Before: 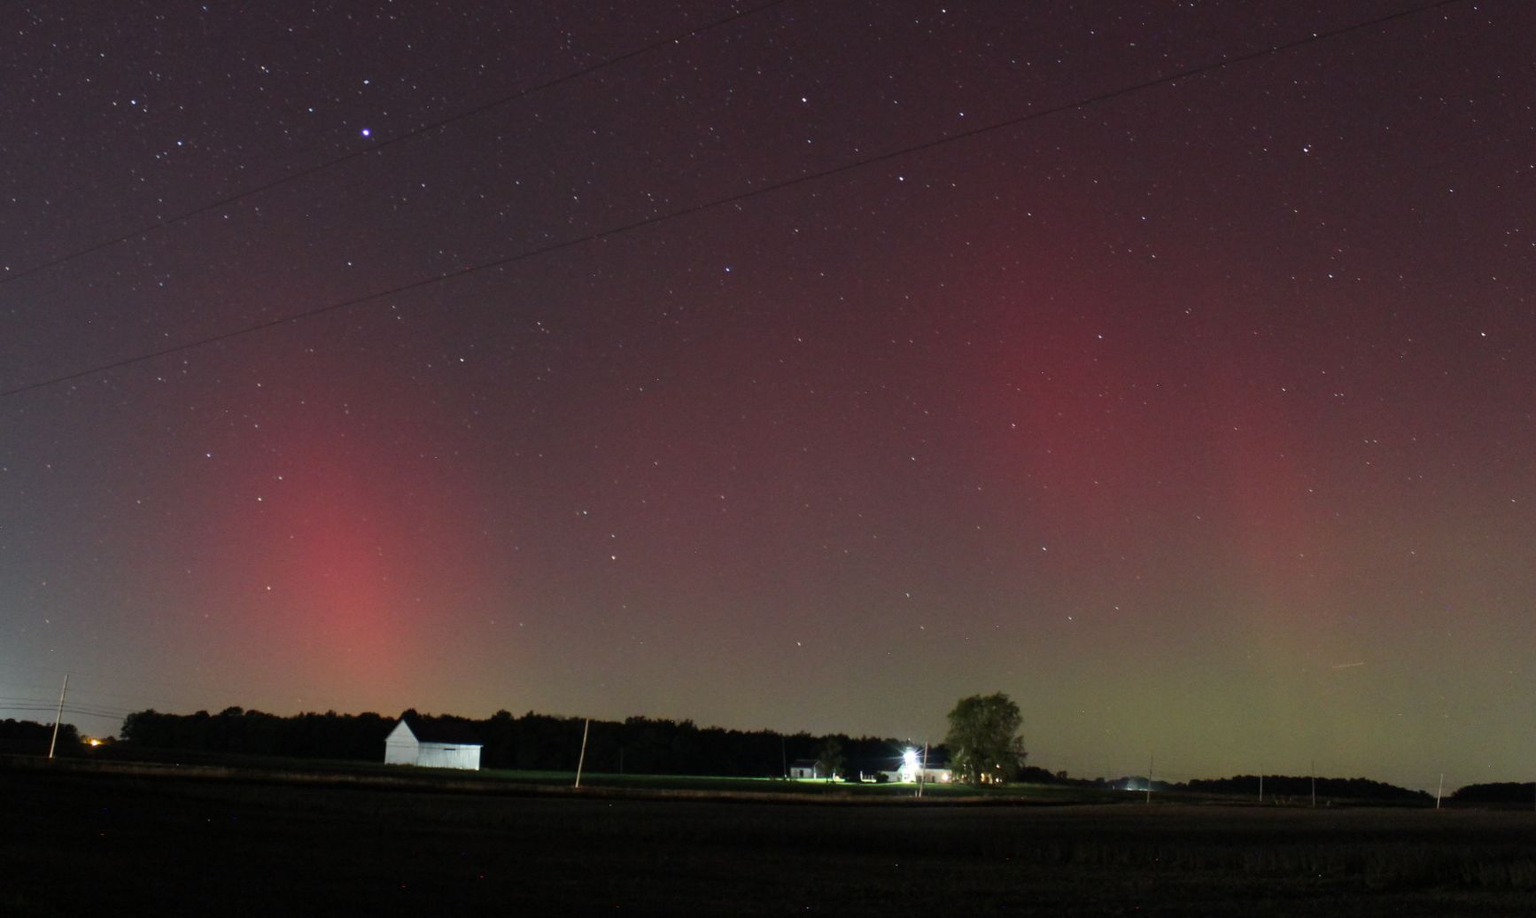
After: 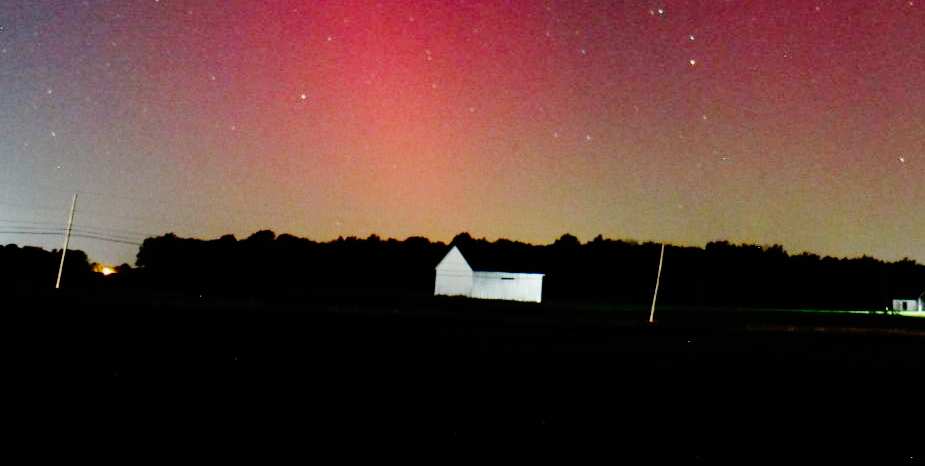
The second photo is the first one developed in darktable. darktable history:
crop and rotate: top 54.778%, right 46.61%, bottom 0.159%
base curve: curves: ch0 [(0, 0) (0.036, 0.01) (0.123, 0.254) (0.258, 0.504) (0.507, 0.748) (1, 1)], preserve colors none
